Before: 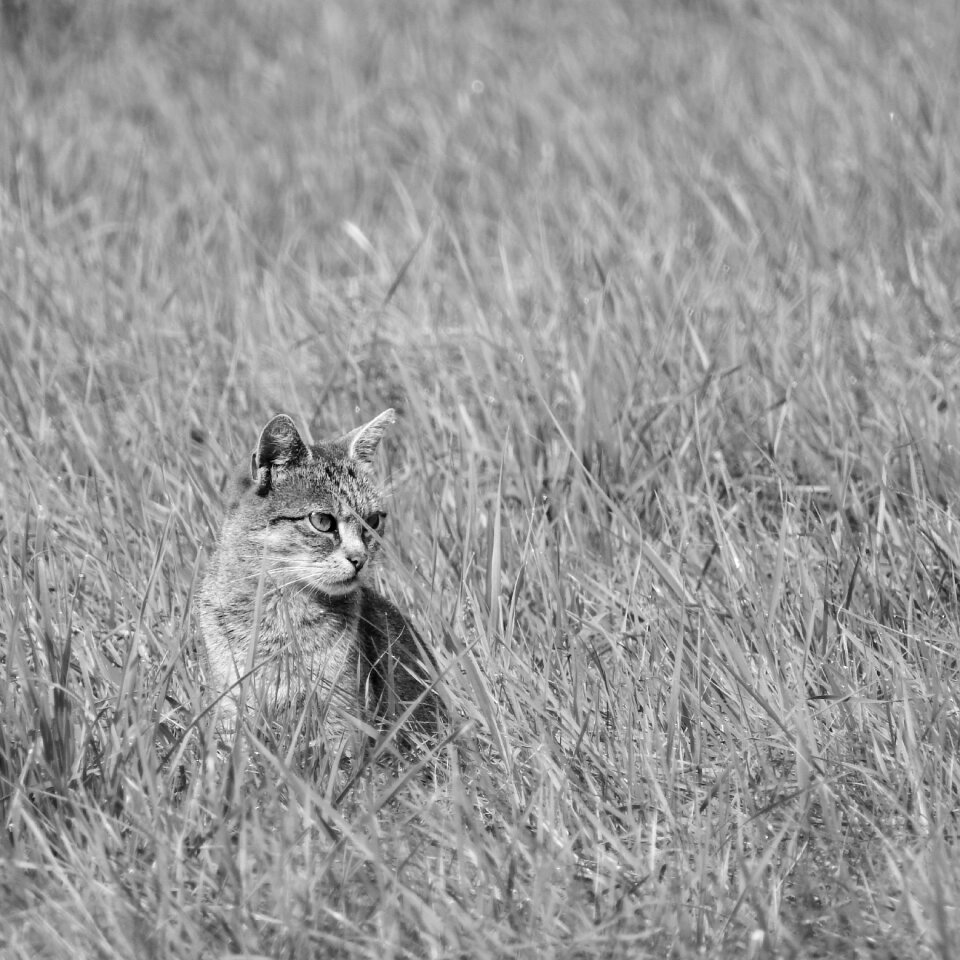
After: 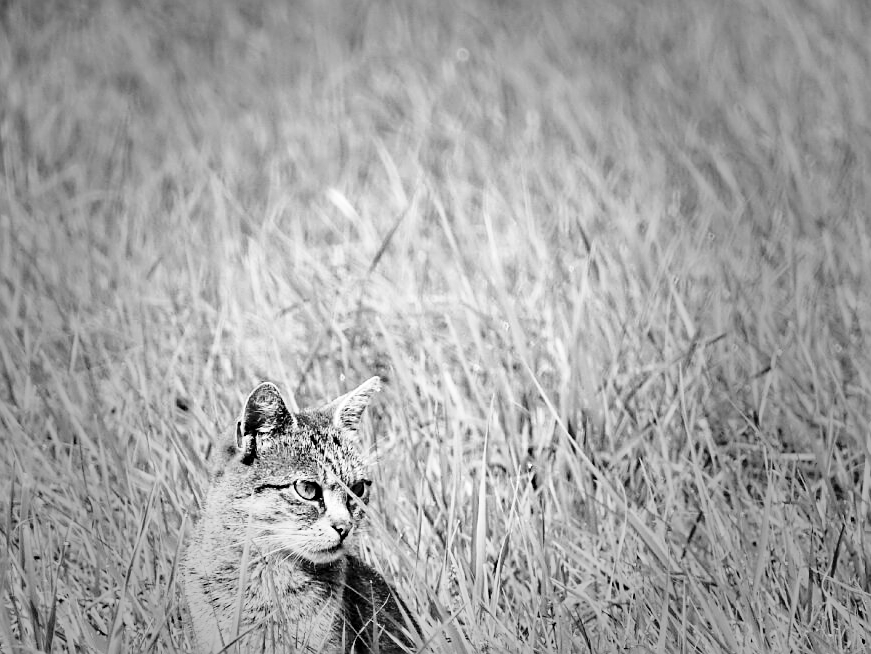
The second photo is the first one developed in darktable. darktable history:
vignetting: fall-off start 39.46%, fall-off radius 41.18%, center (-0.076, 0.061)
haze removal: compatibility mode true, adaptive false
sharpen: on, module defaults
crop: left 1.606%, top 3.354%, right 7.618%, bottom 28.458%
base curve: curves: ch0 [(0, 0) (0.028, 0.03) (0.121, 0.232) (0.46, 0.748) (0.859, 0.968) (1, 1)], preserve colors none
